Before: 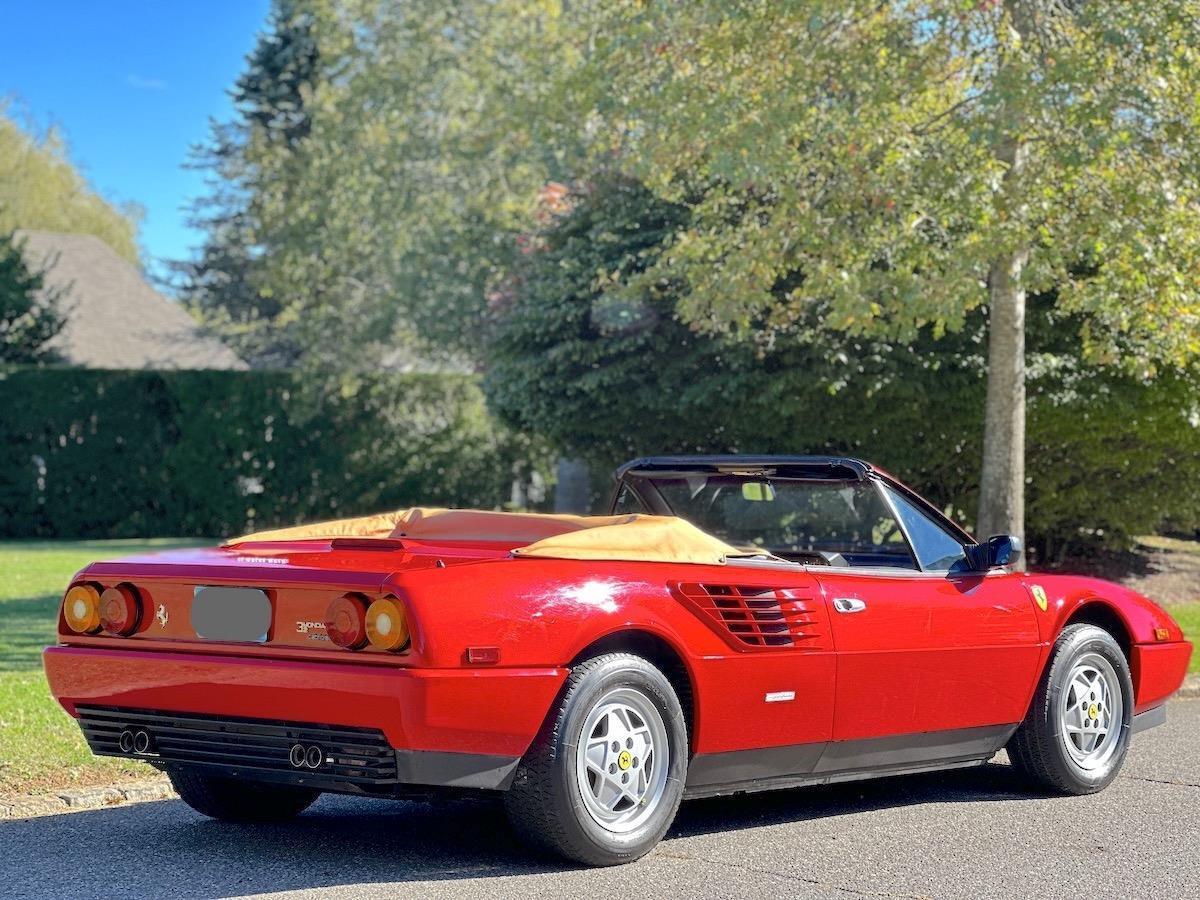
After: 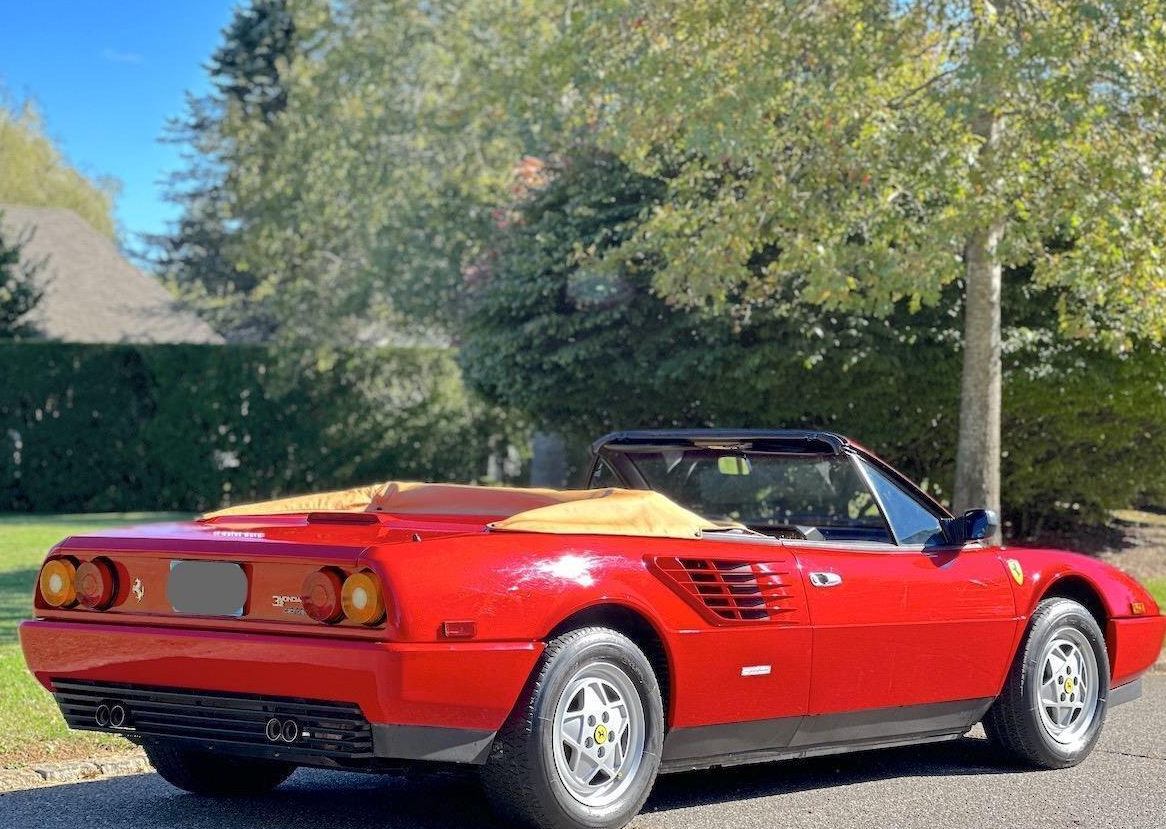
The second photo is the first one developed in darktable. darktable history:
crop: left 2.001%, top 2.917%, right 0.813%, bottom 4.887%
